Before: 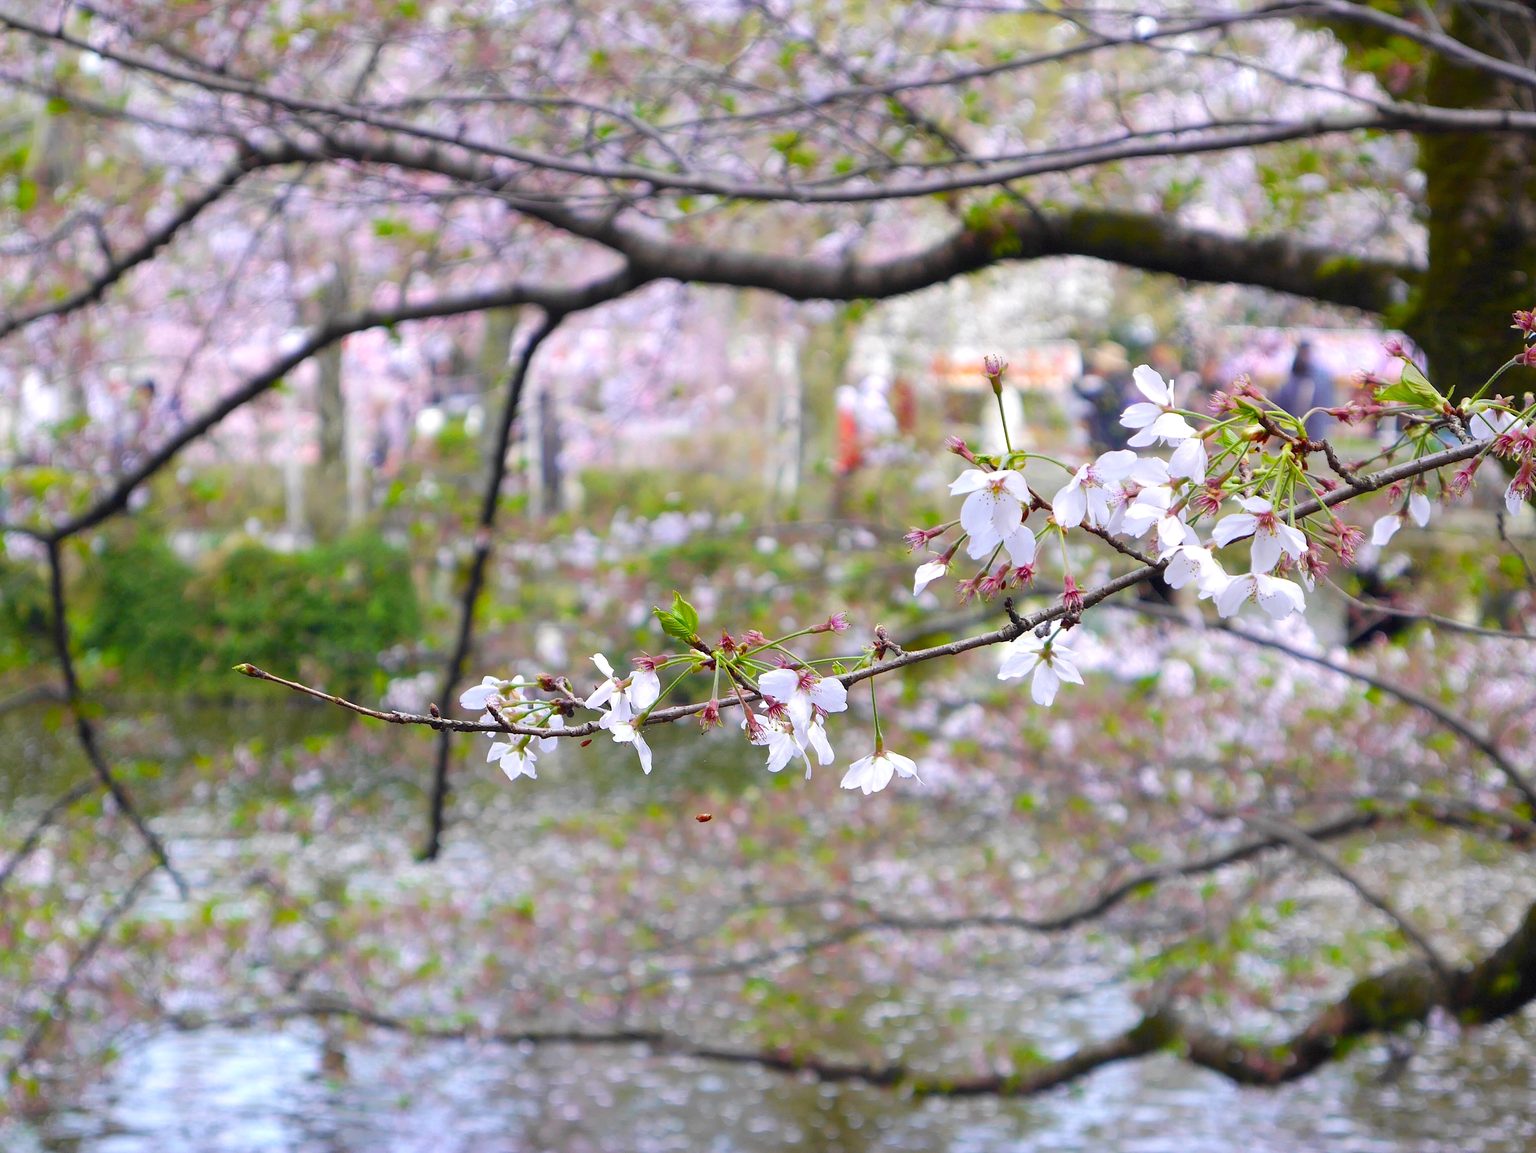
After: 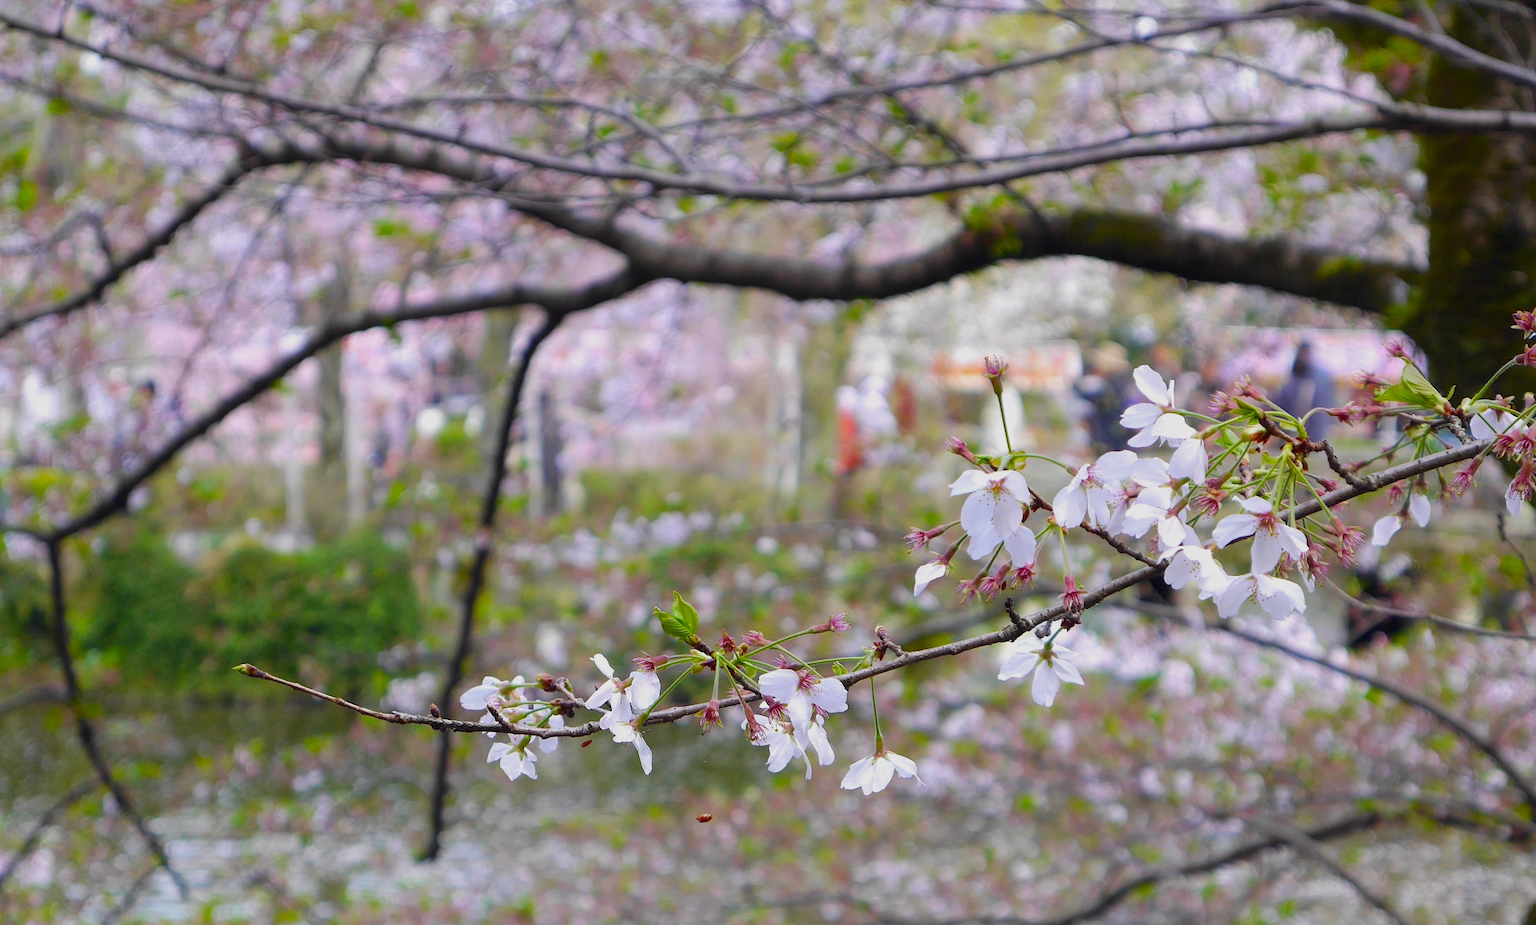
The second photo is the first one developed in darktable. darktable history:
exposure: exposure -0.381 EV, compensate highlight preservation false
crop: bottom 19.697%
